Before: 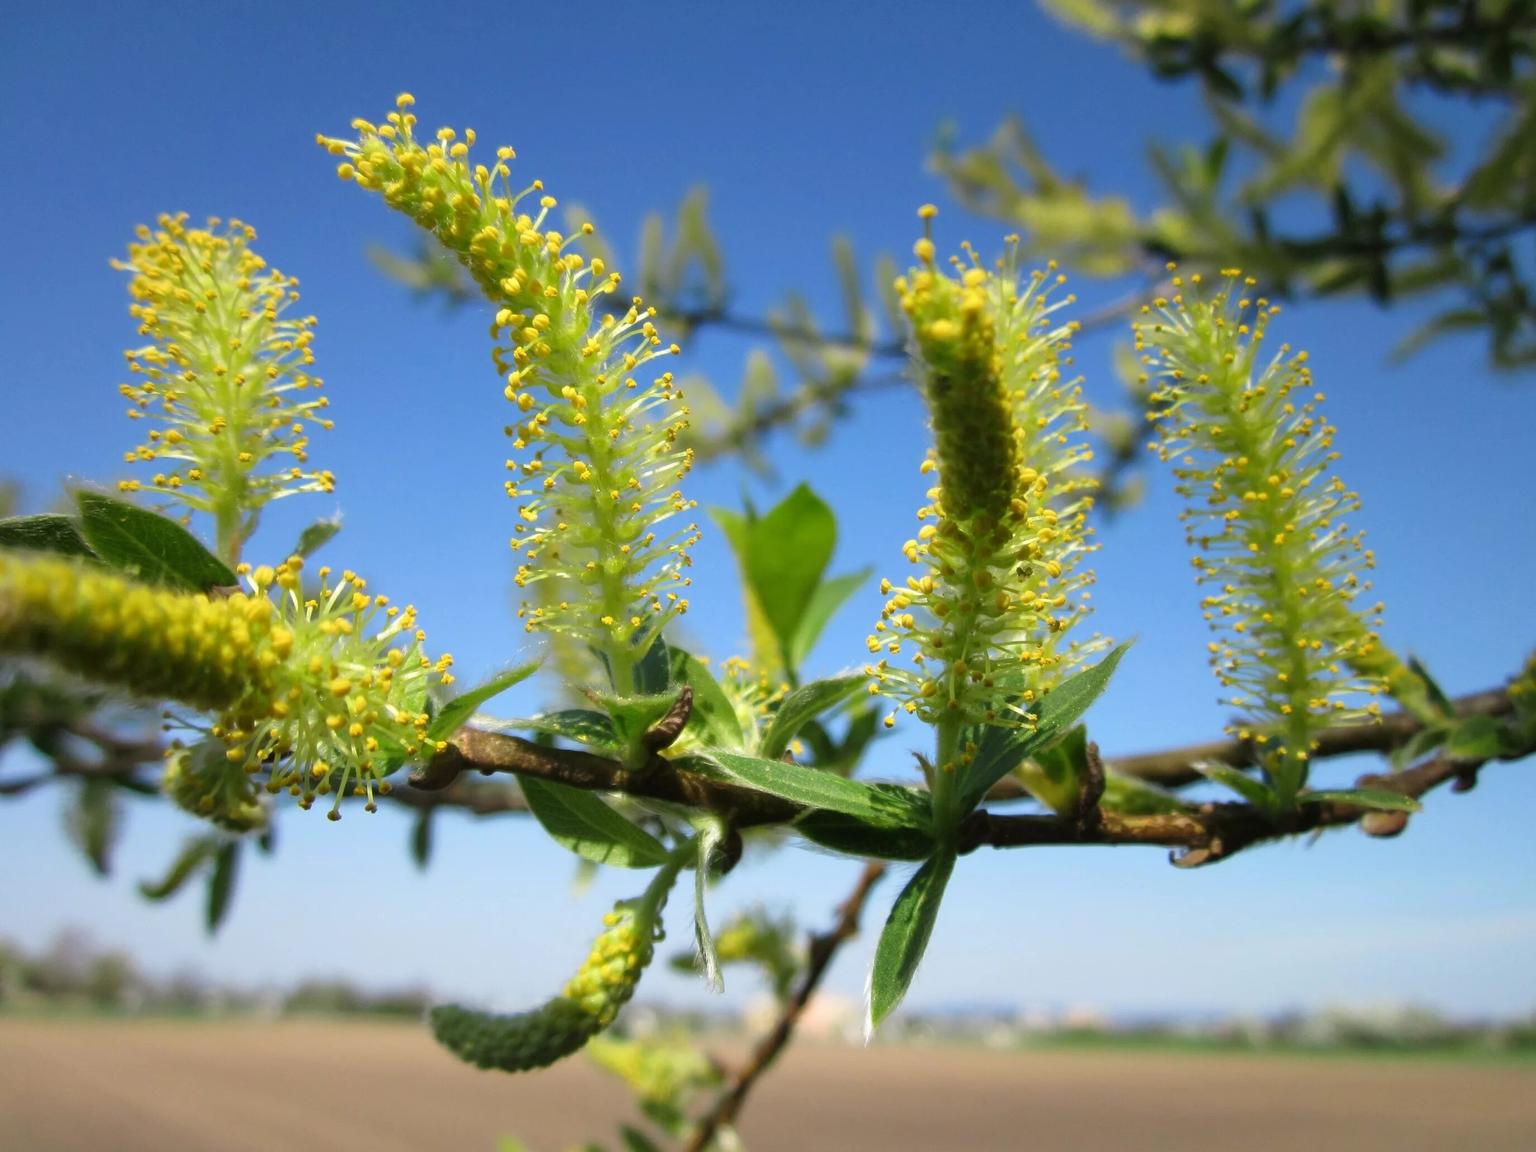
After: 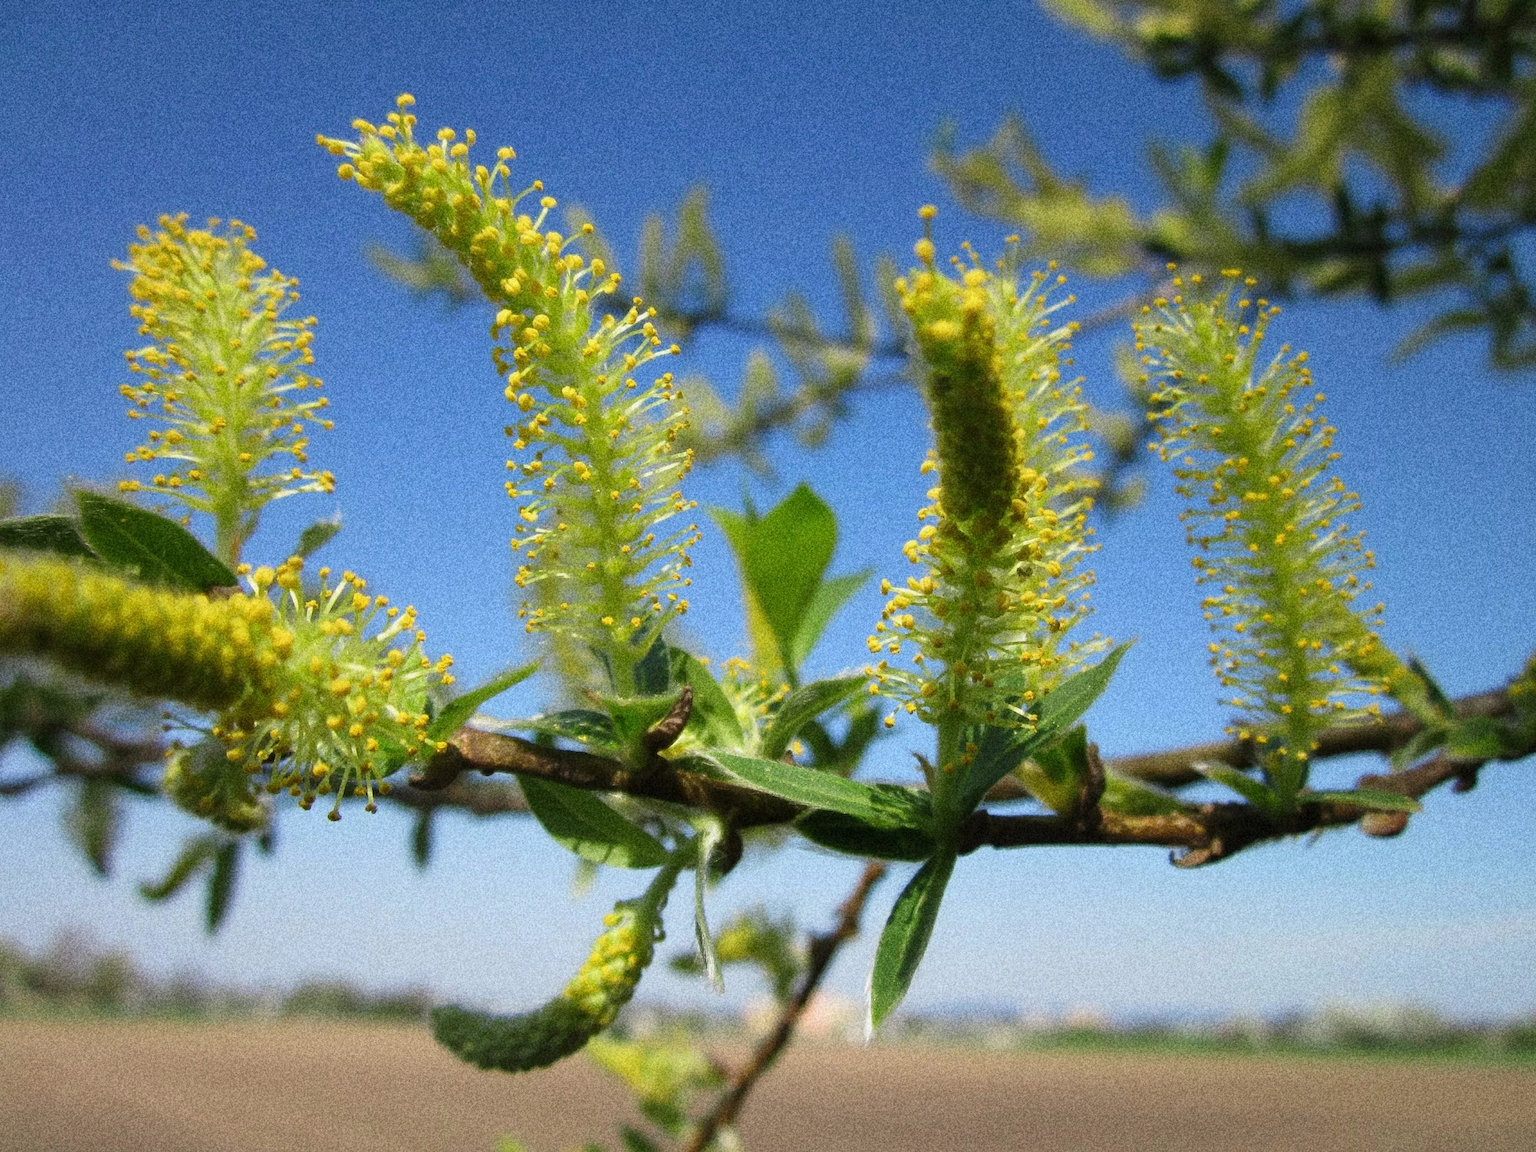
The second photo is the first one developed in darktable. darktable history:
grain: coarseness 14.49 ISO, strength 48.04%, mid-tones bias 35%
exposure: exposure -0.151 EV, compensate highlight preservation false
